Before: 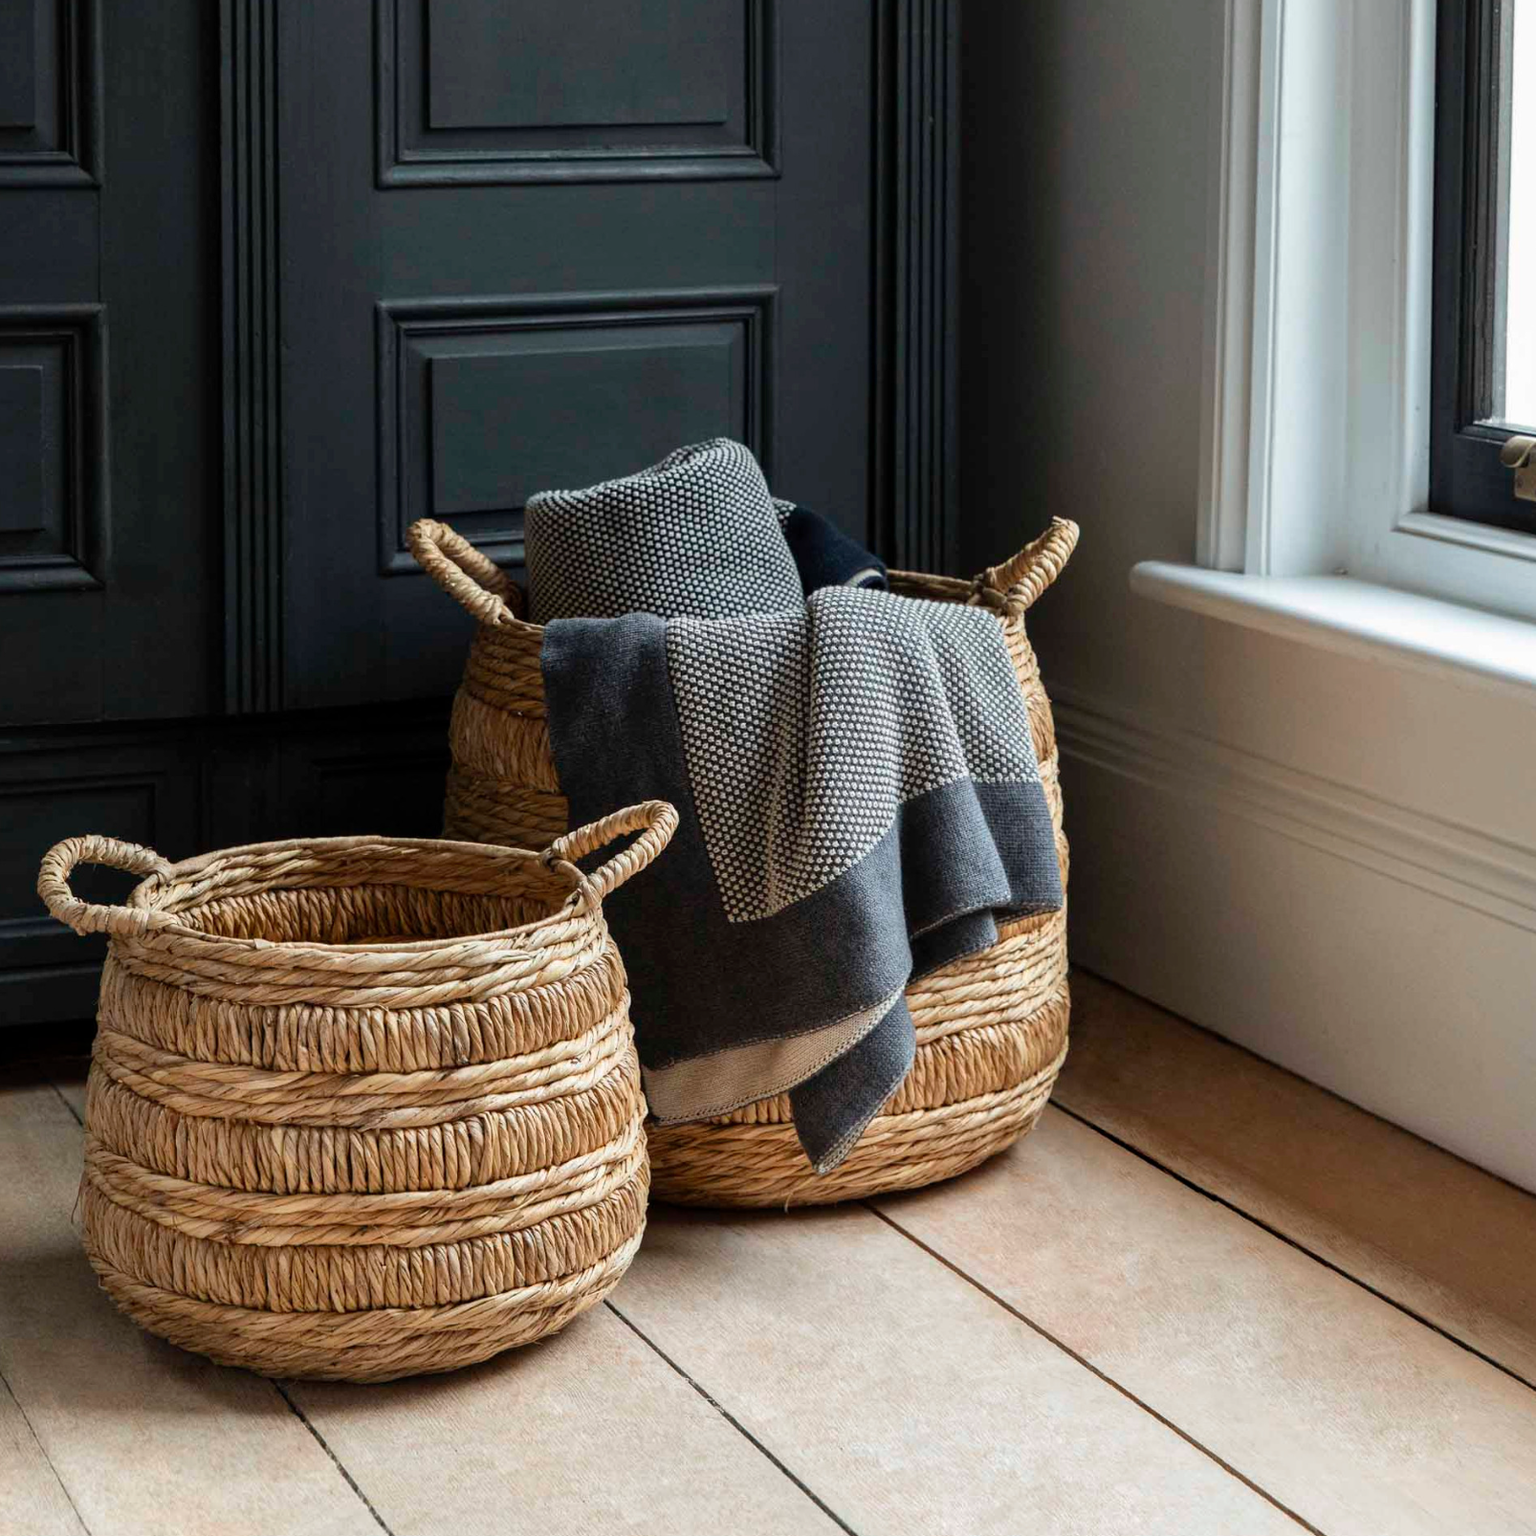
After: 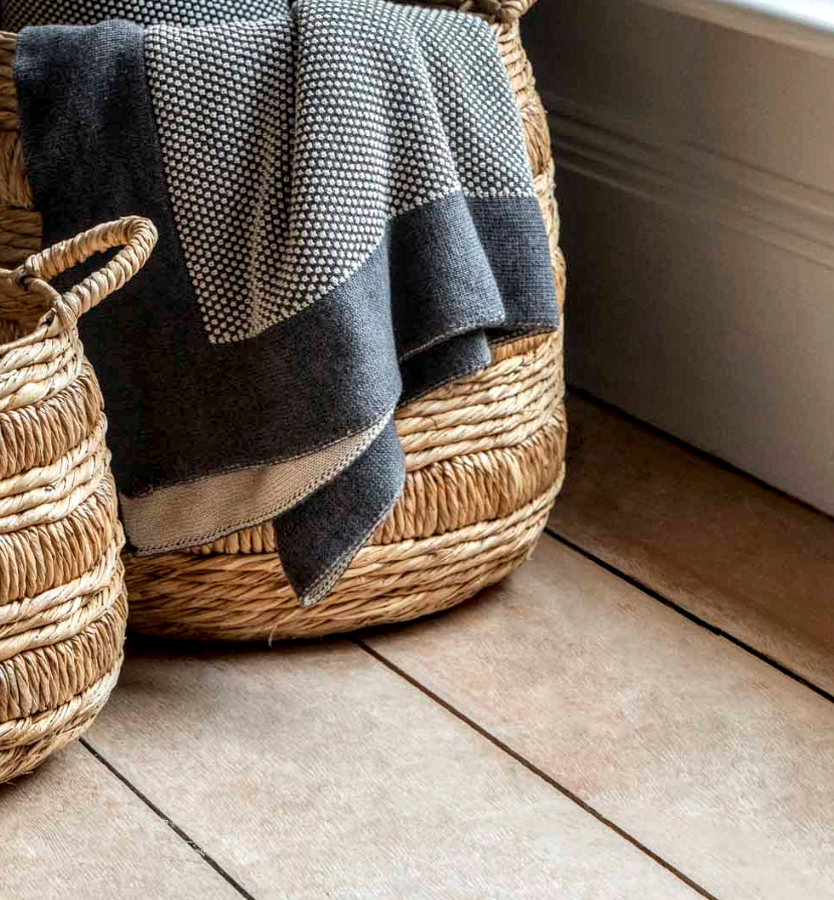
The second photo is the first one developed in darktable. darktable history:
local contrast: detail 142%
crop: left 34.386%, top 38.67%, right 13.627%, bottom 5.243%
